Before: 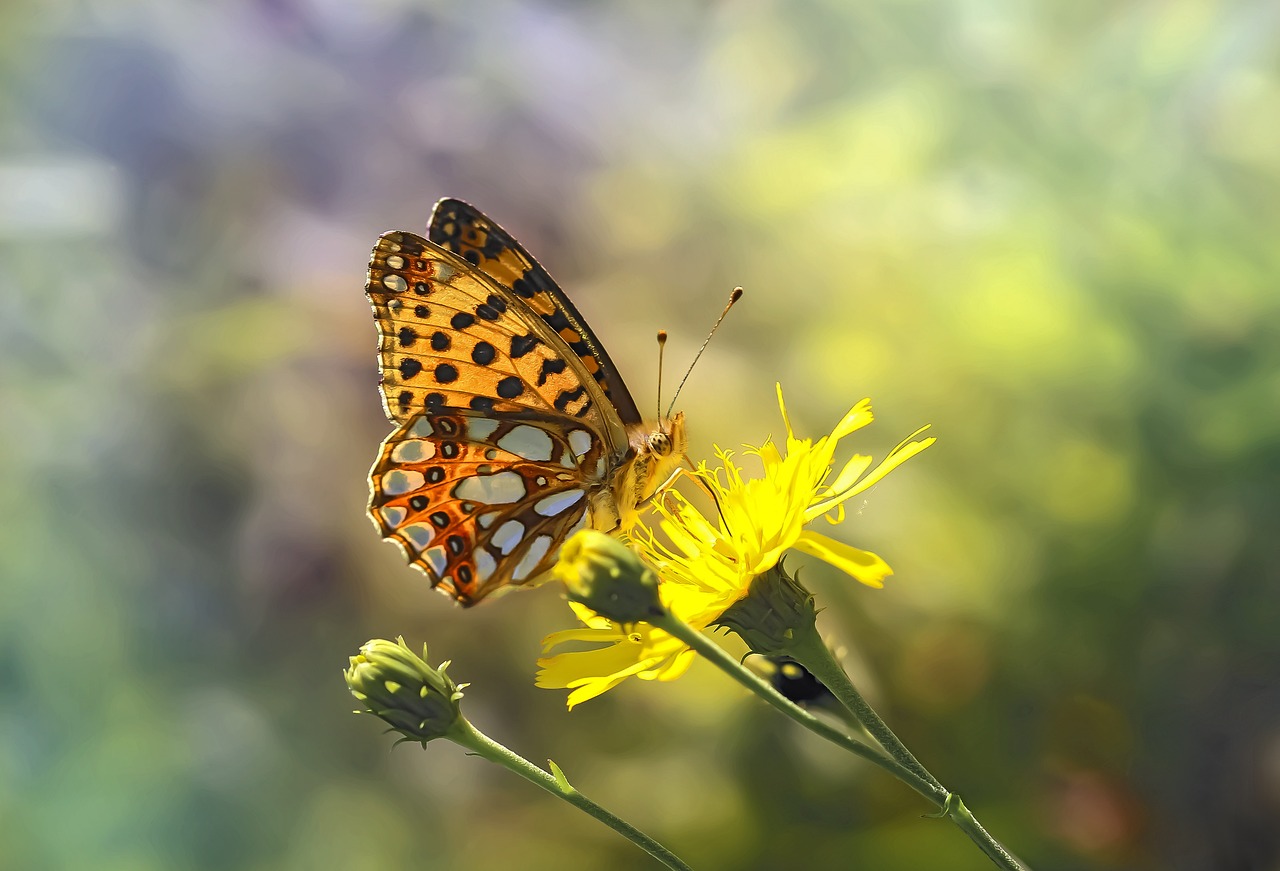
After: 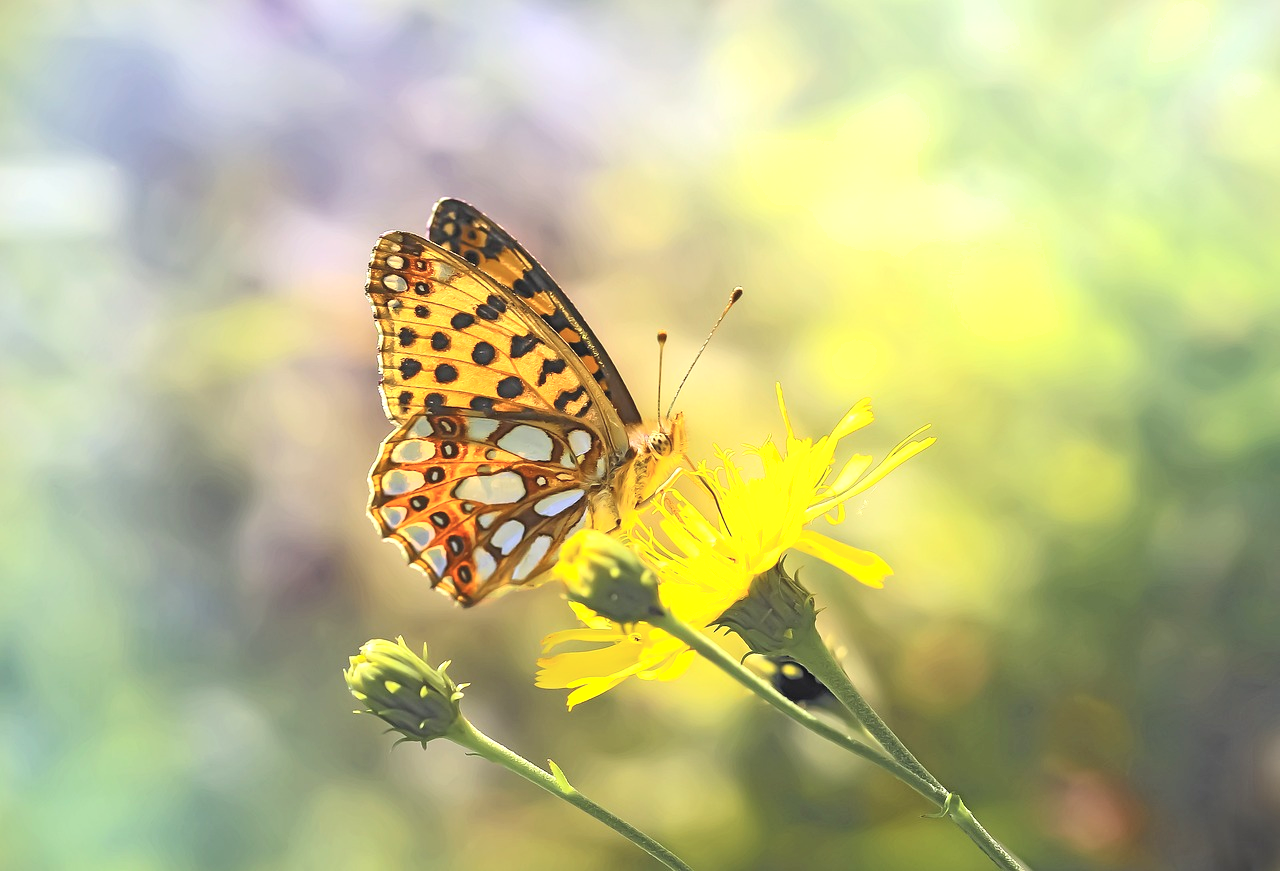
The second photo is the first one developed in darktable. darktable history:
contrast brightness saturation: contrast 0.137, brightness 0.22
exposure: black level correction 0, exposure 0.499 EV, compensate highlight preservation false
shadows and highlights: shadows 61.75, white point adjustment 0.435, highlights -34.39, compress 83.65%
